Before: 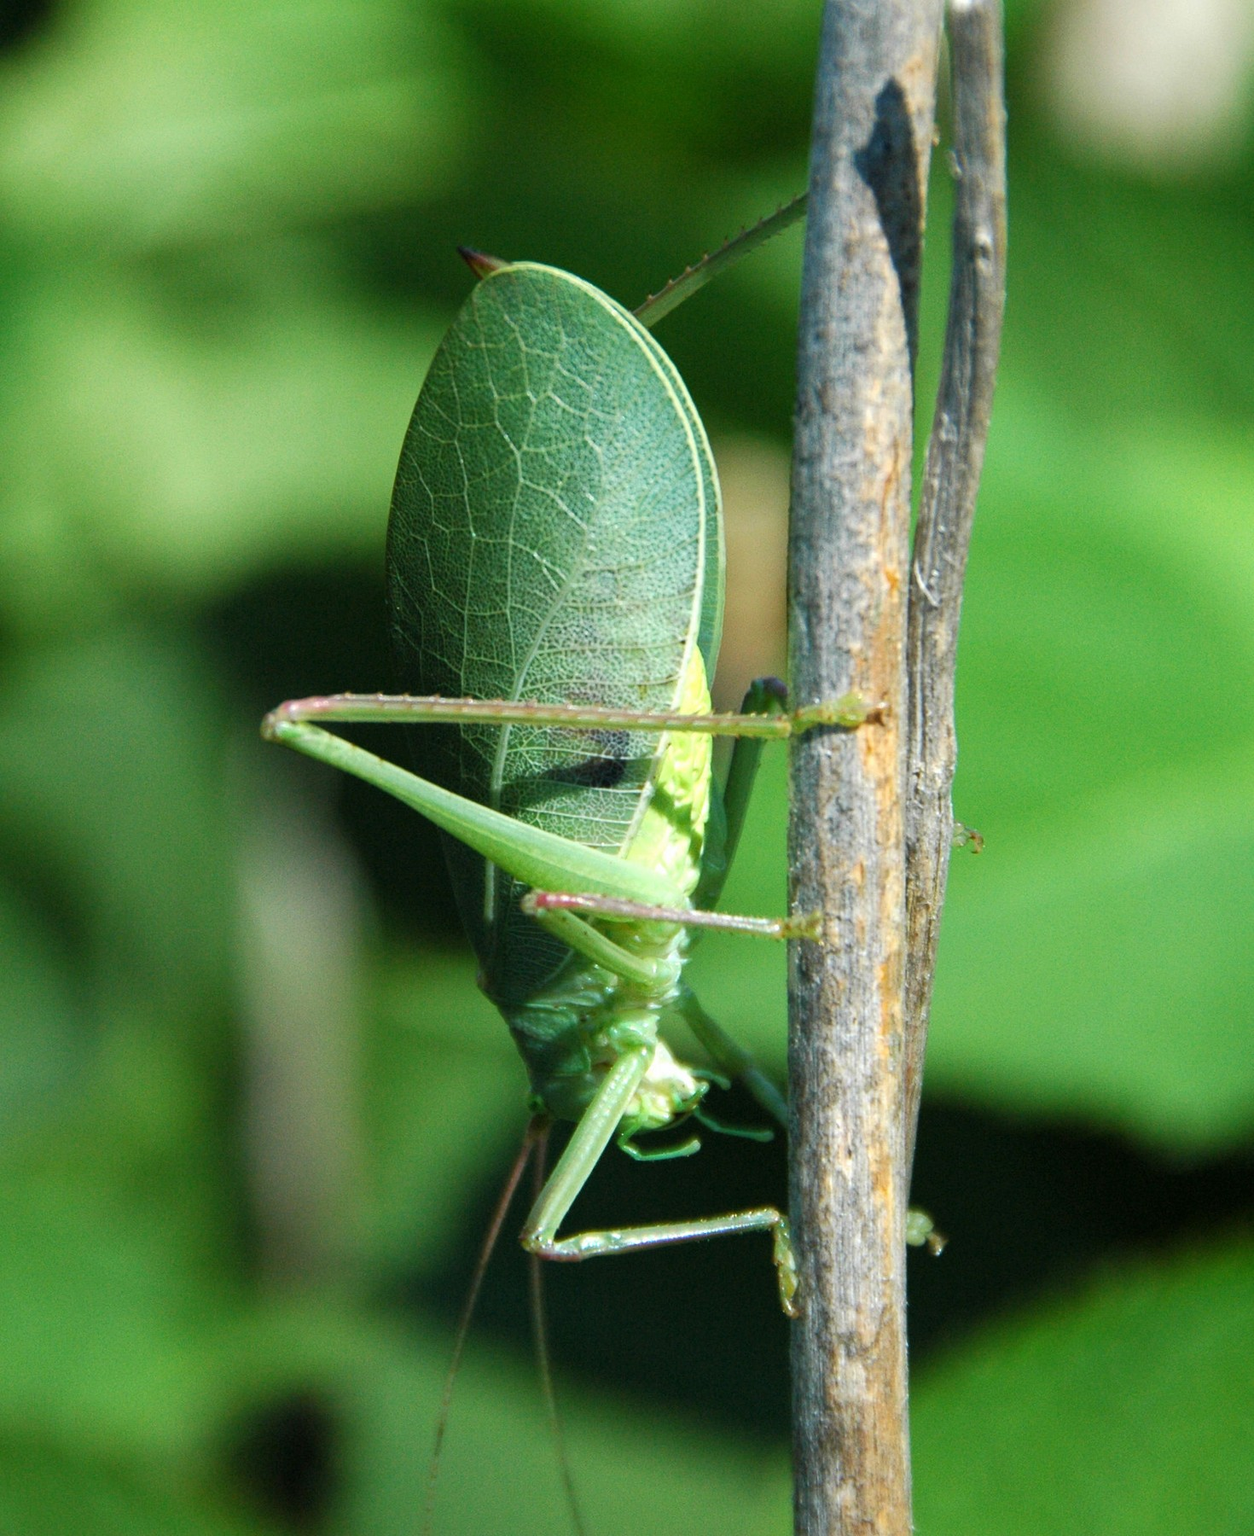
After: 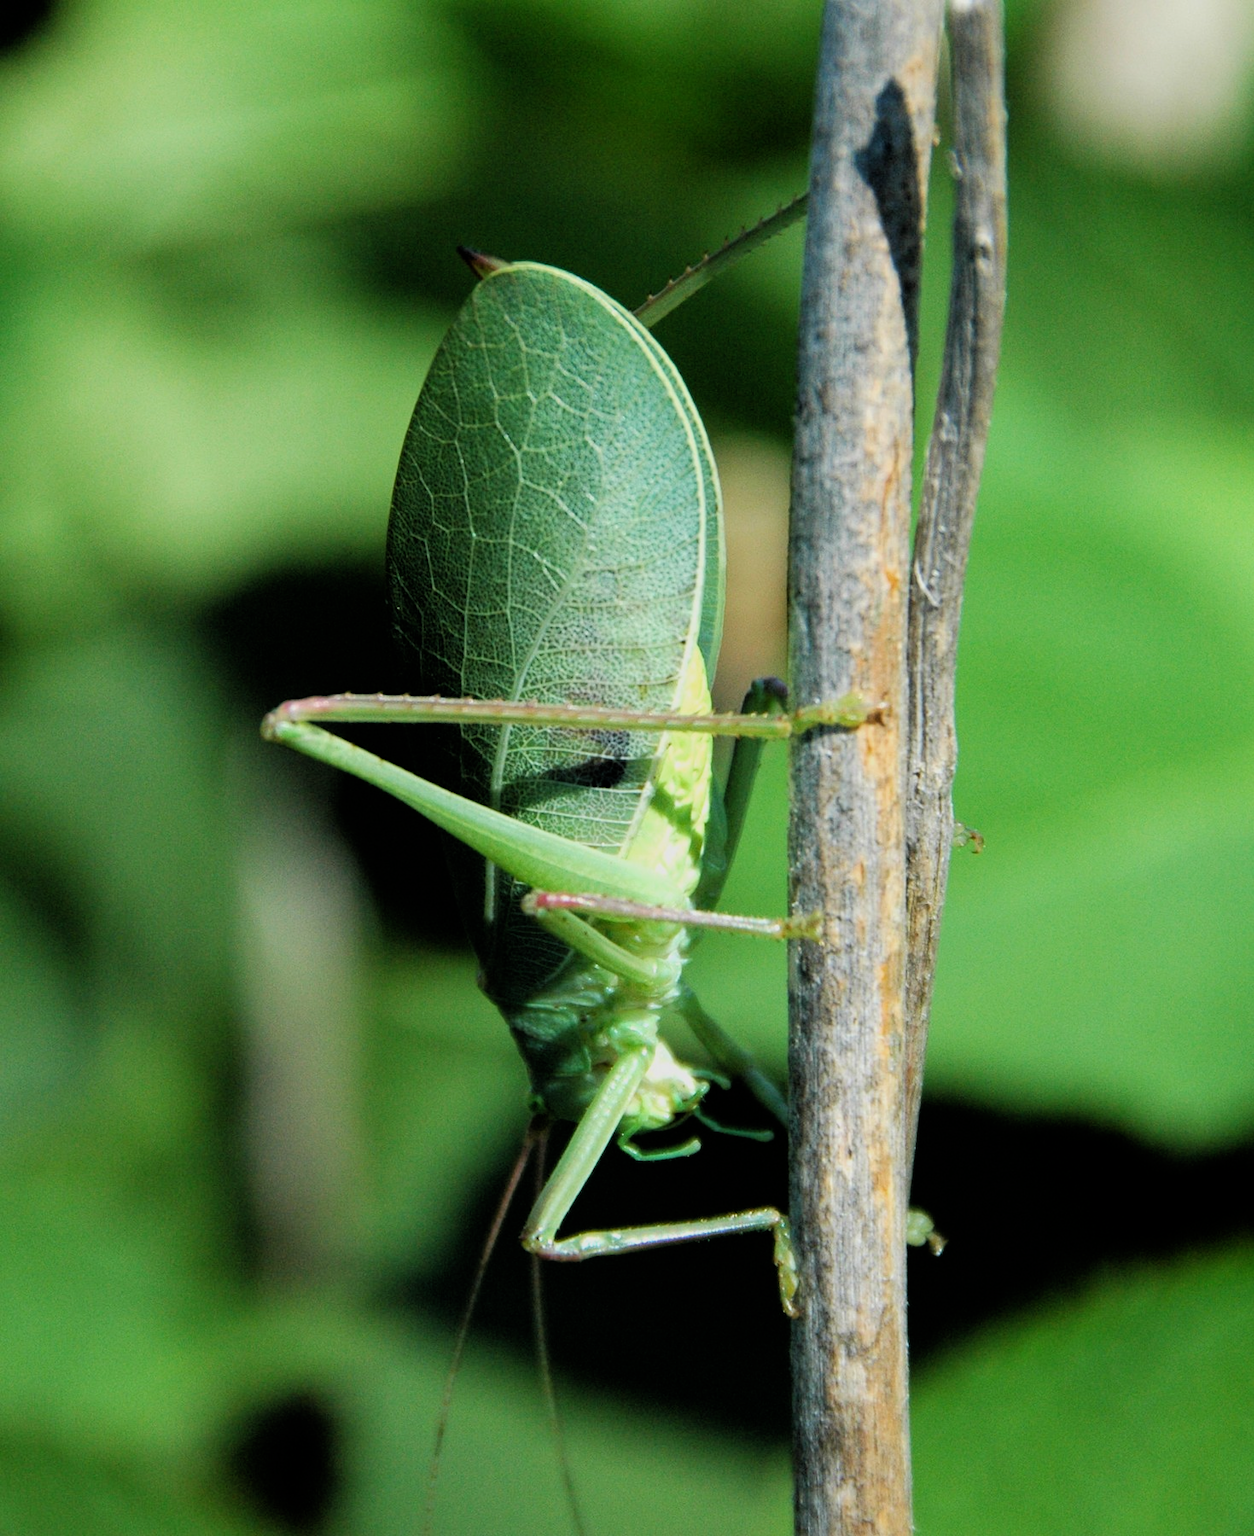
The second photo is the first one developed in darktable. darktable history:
filmic rgb: black relative exposure -7.73 EV, white relative exposure 4.35 EV, hardness 3.75, latitude 49.22%, contrast 1.101, add noise in highlights 0.002, color science v3 (2019), use custom middle-gray values true, iterations of high-quality reconstruction 0, contrast in highlights soft
